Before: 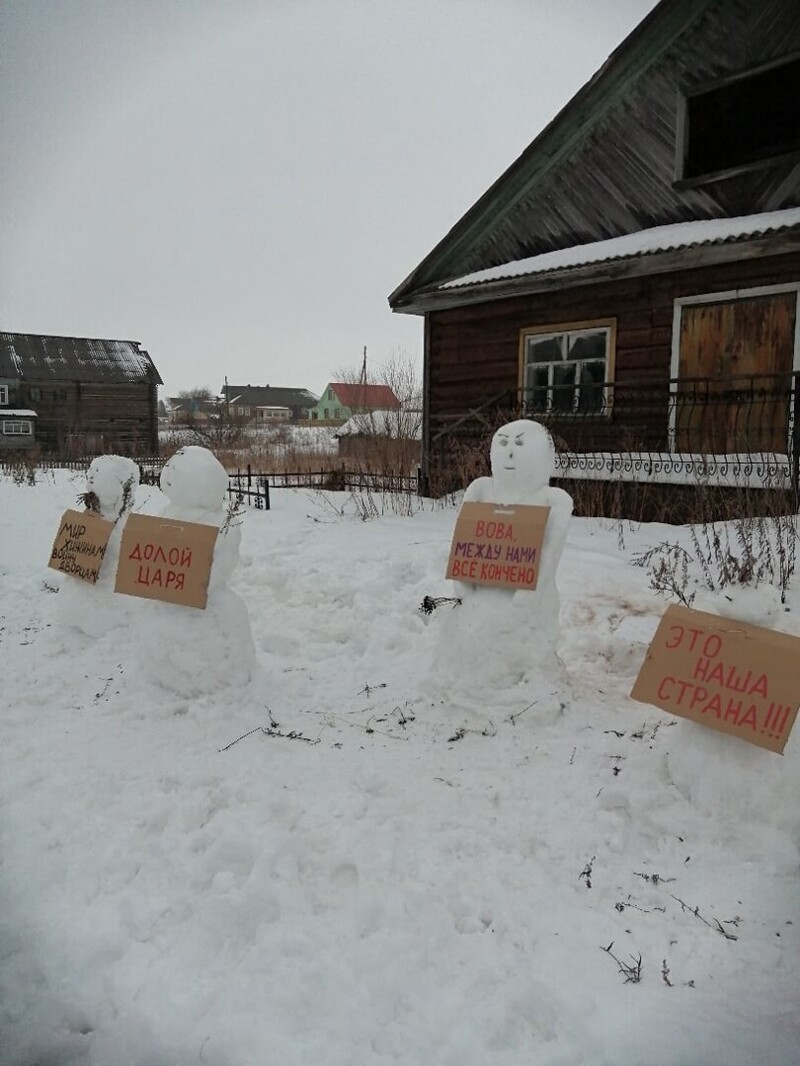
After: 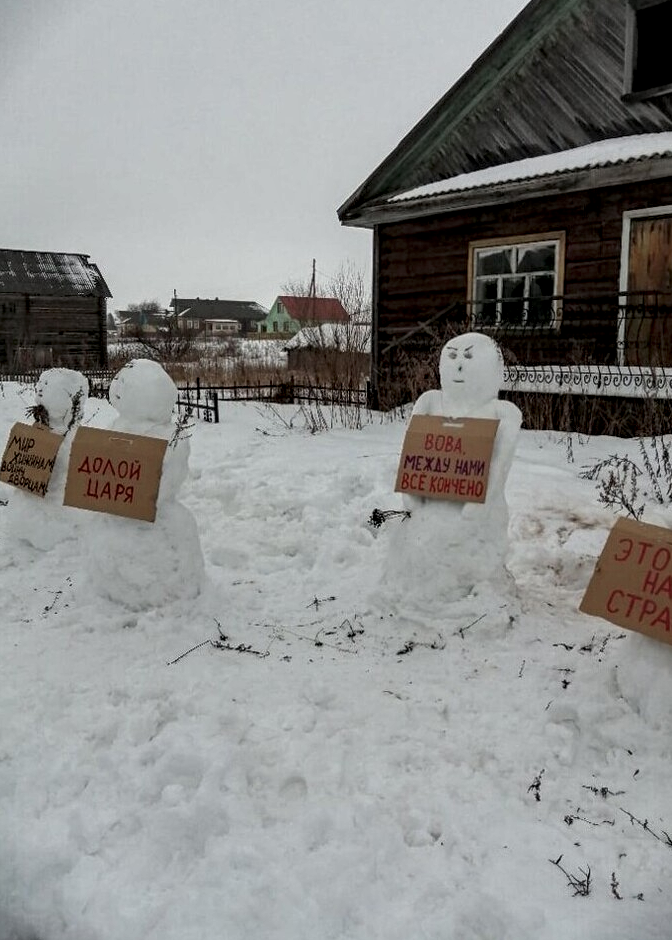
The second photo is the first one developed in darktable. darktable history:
local contrast: detail 160%
crop: left 6.446%, top 8.188%, right 9.538%, bottom 3.548%
